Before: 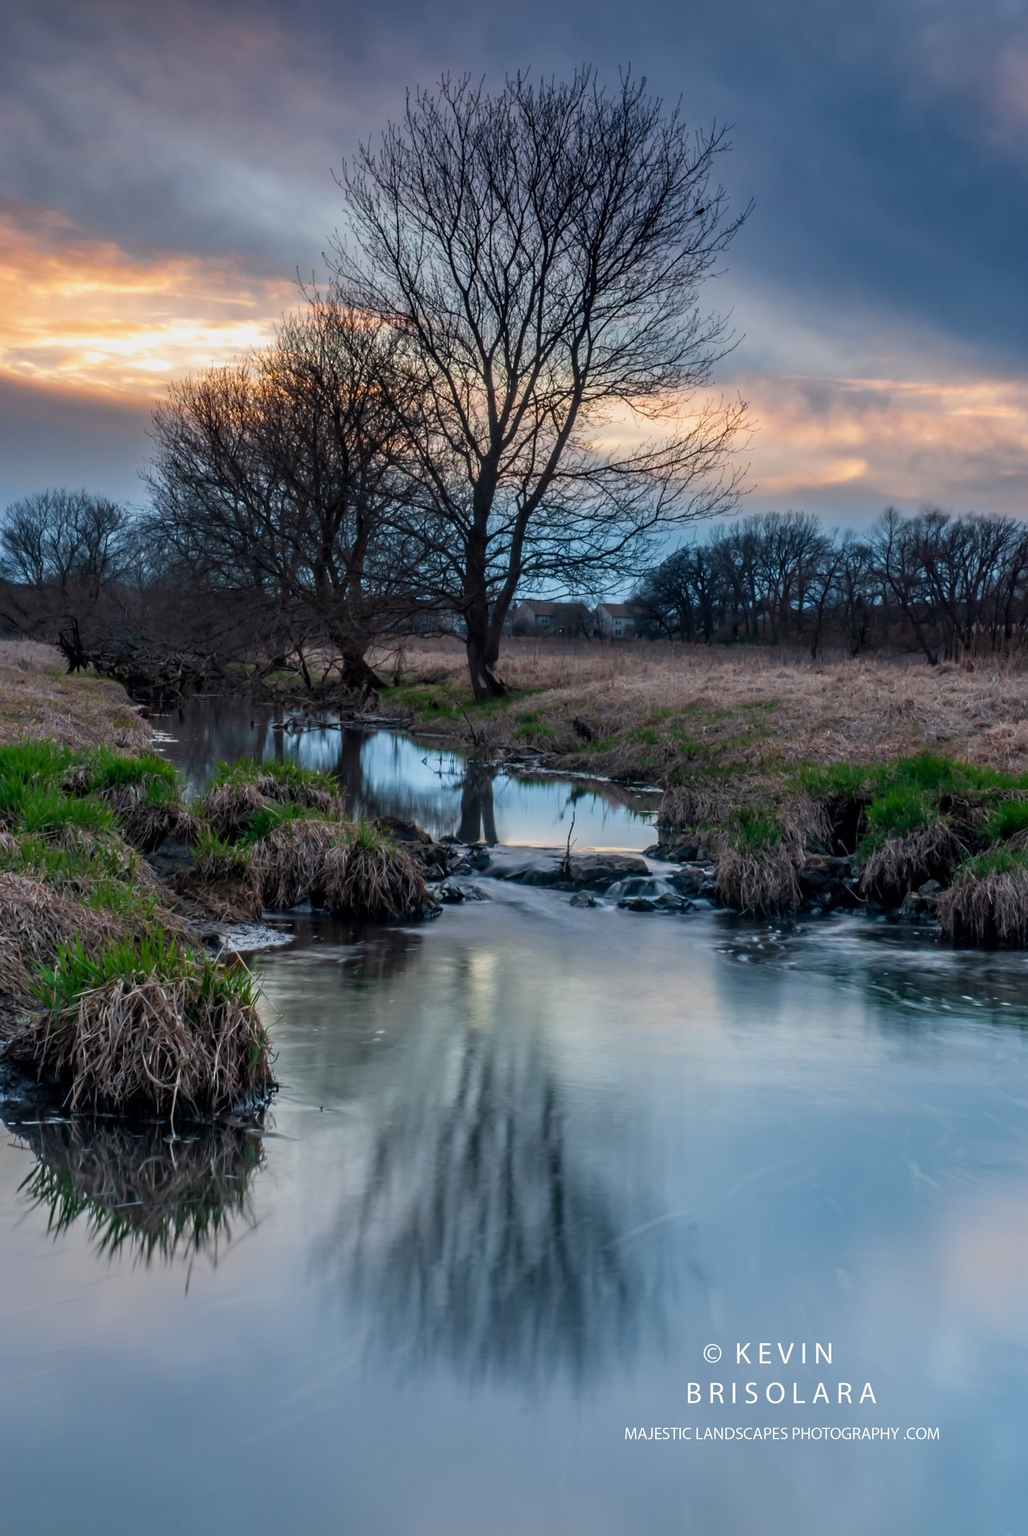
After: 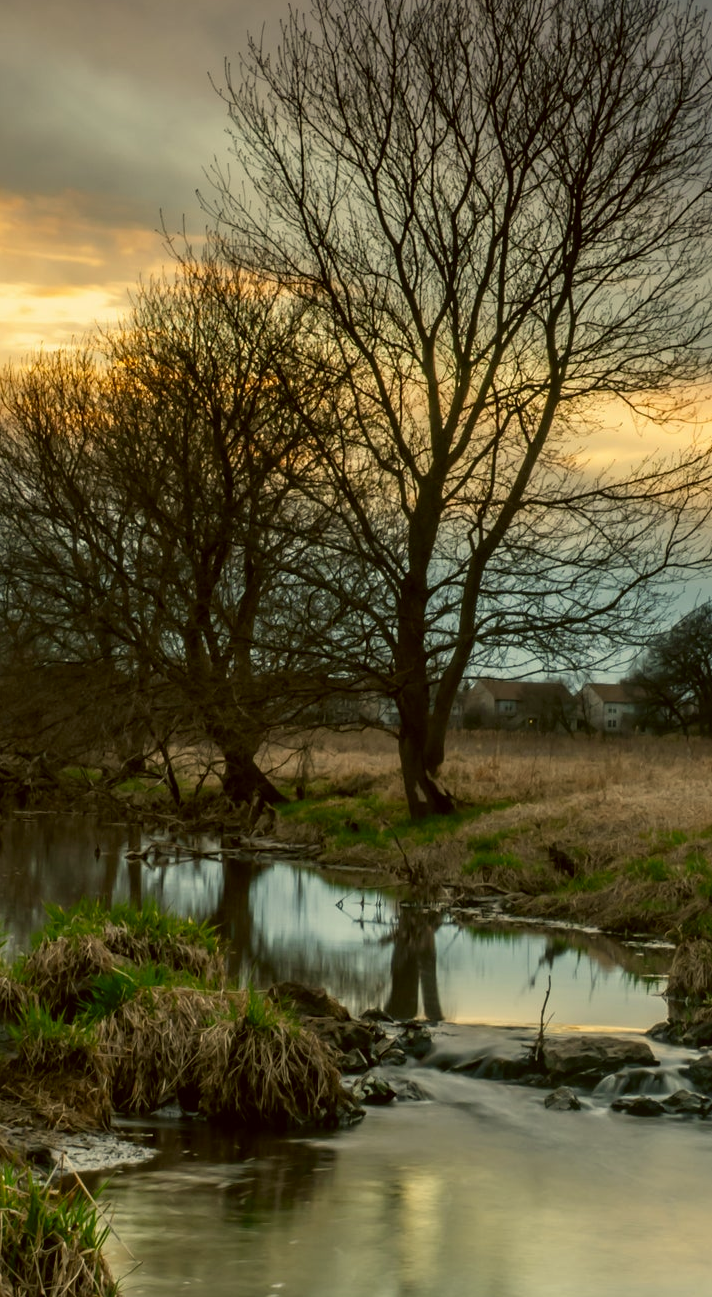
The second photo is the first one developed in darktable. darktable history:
contrast brightness saturation: saturation -0.05
color correction: highlights a* 0.162, highlights b* 29.53, shadows a* -0.162, shadows b* 21.09
crop: left 17.835%, top 7.675%, right 32.881%, bottom 32.213%
